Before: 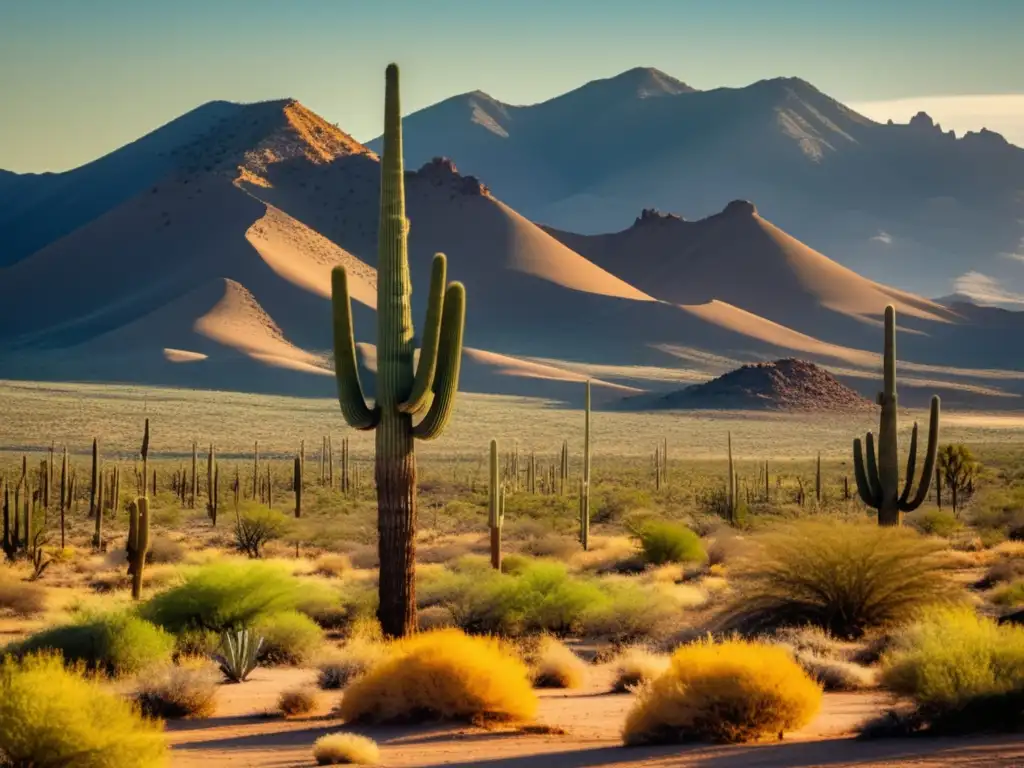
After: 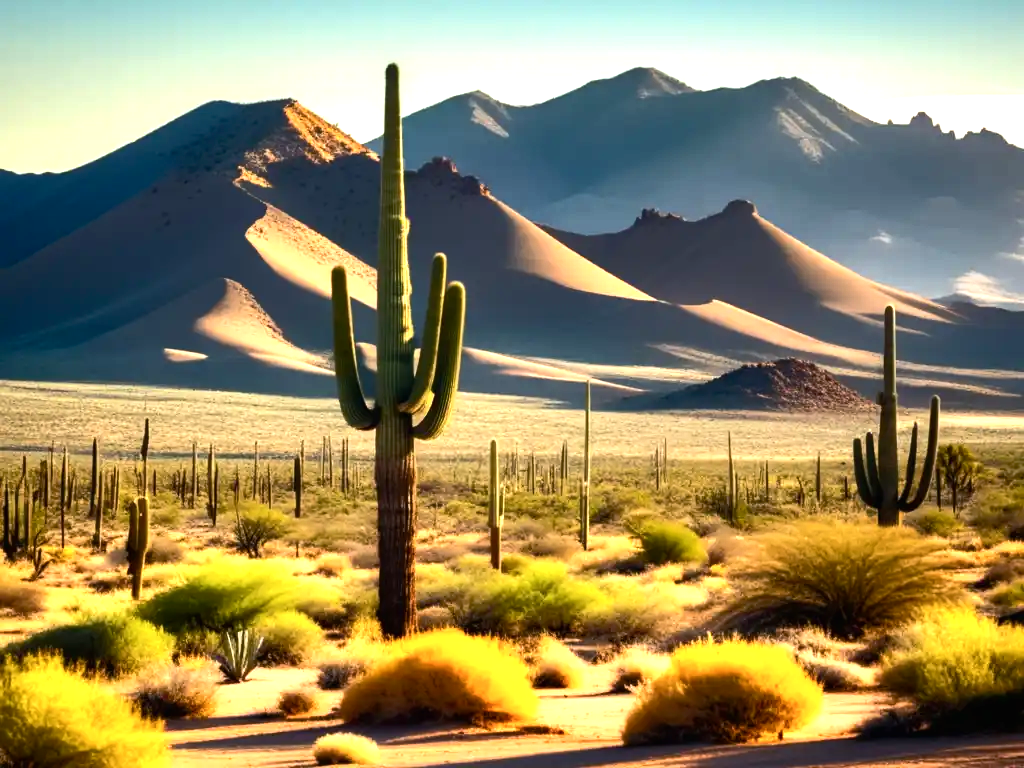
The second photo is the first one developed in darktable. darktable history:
exposure: black level correction 0.001, exposure 1.119 EV, compensate exposure bias true, compensate highlight preservation false
color balance rgb: power › hue 74.22°, global offset › luminance 0.249%, perceptual saturation grading › global saturation 20.74%, perceptual saturation grading › highlights -19.722%, perceptual saturation grading › shadows 29.45%, perceptual brilliance grading › highlights 3.554%, perceptual brilliance grading › mid-tones -19.074%, perceptual brilliance grading › shadows -41.176%
contrast brightness saturation: saturation -0.046
